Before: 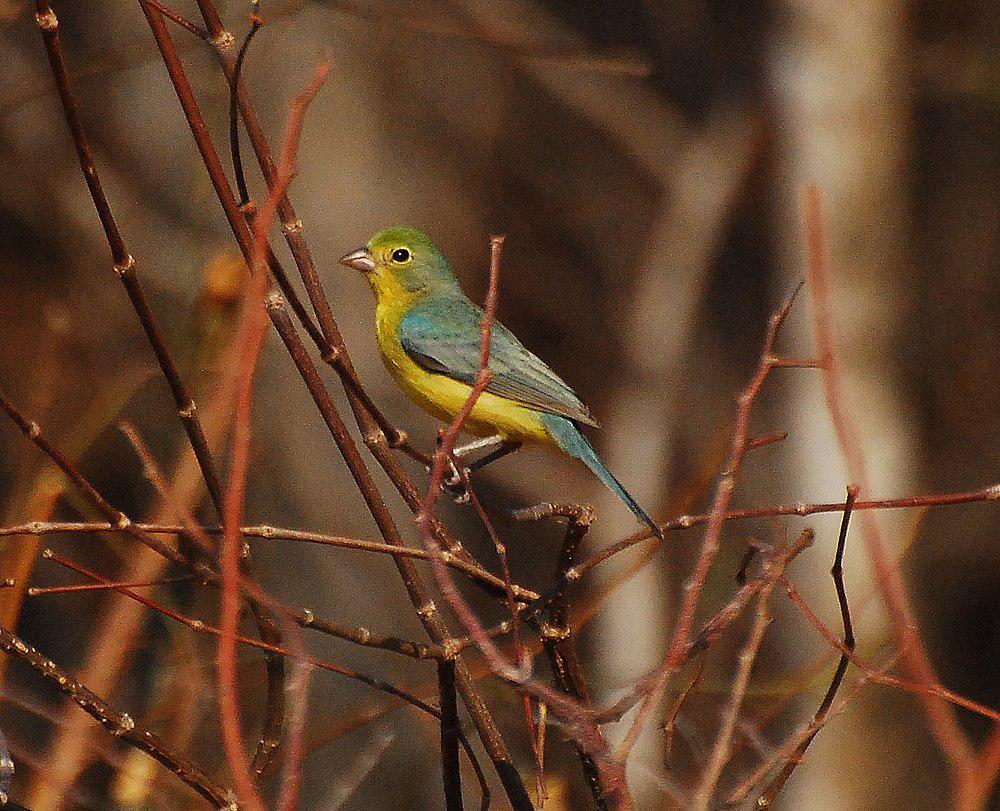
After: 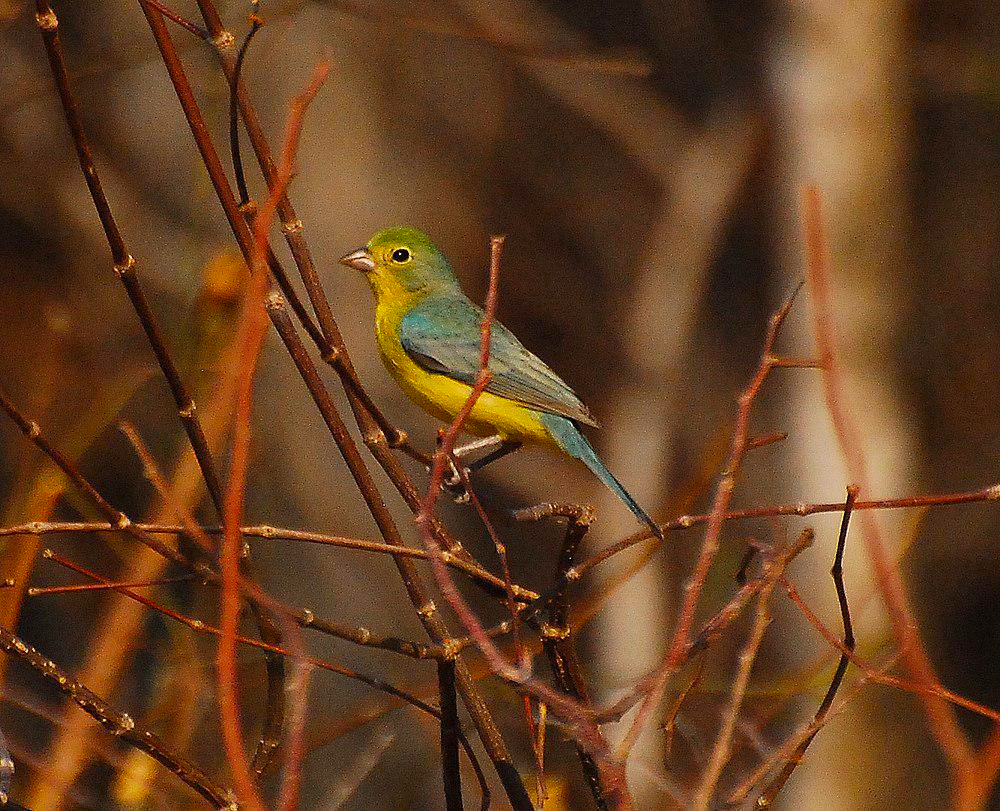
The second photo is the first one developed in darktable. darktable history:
color balance rgb: highlights gain › chroma 3.073%, highlights gain › hue 60.23°, perceptual saturation grading › global saturation 19.863%, global vibrance 5.635%
